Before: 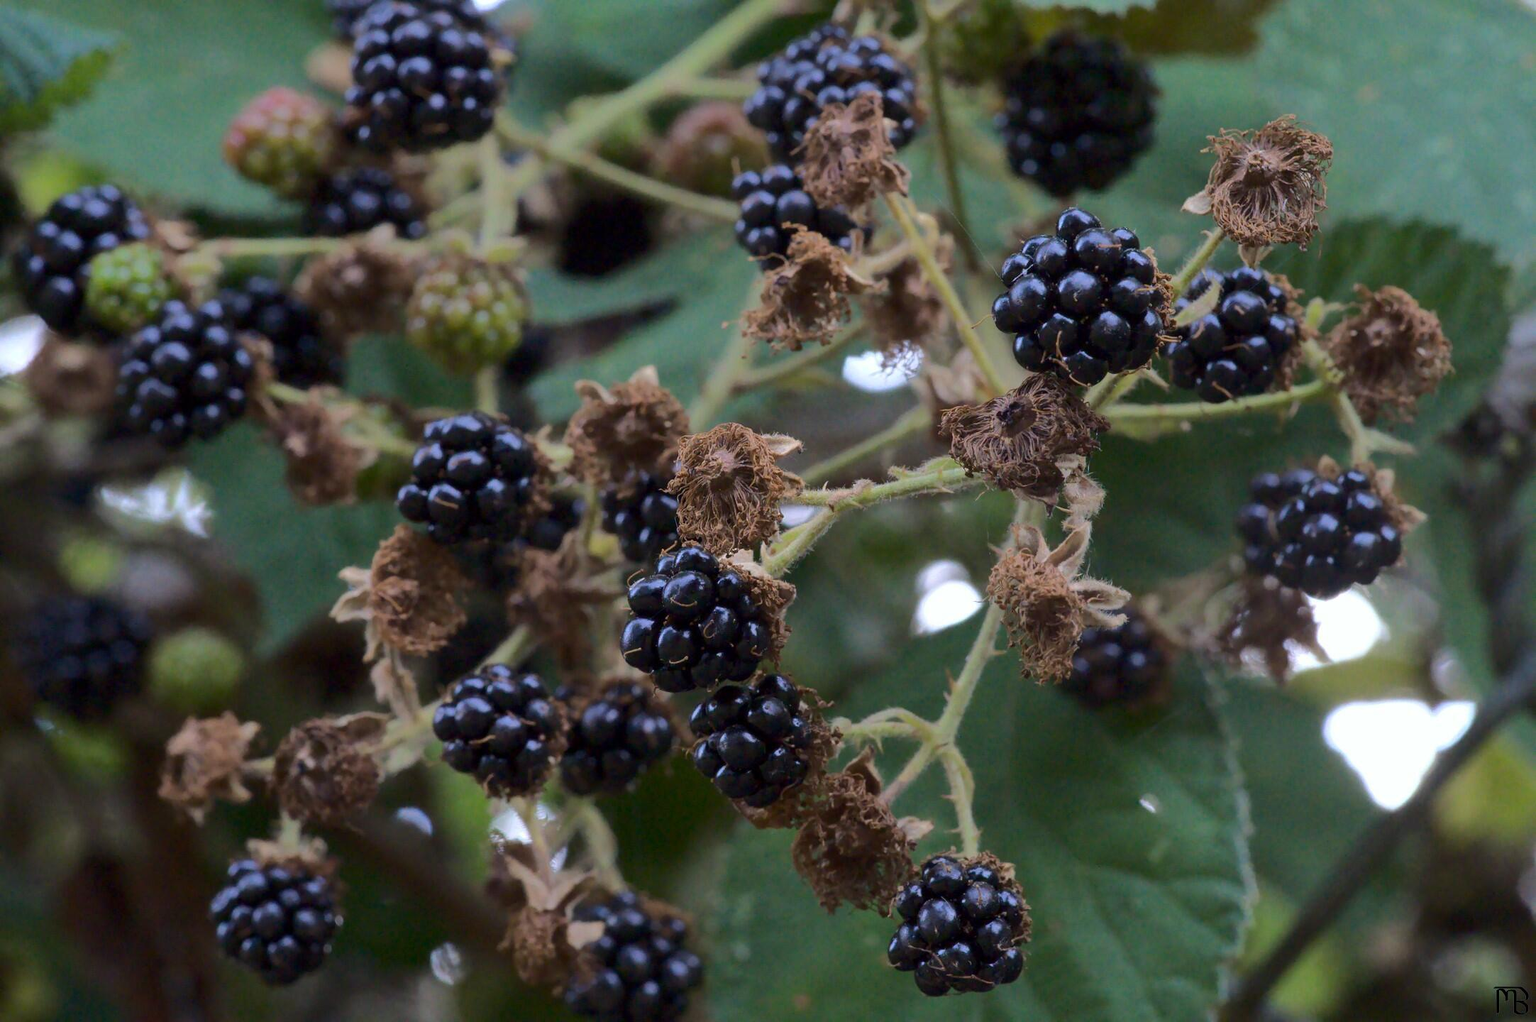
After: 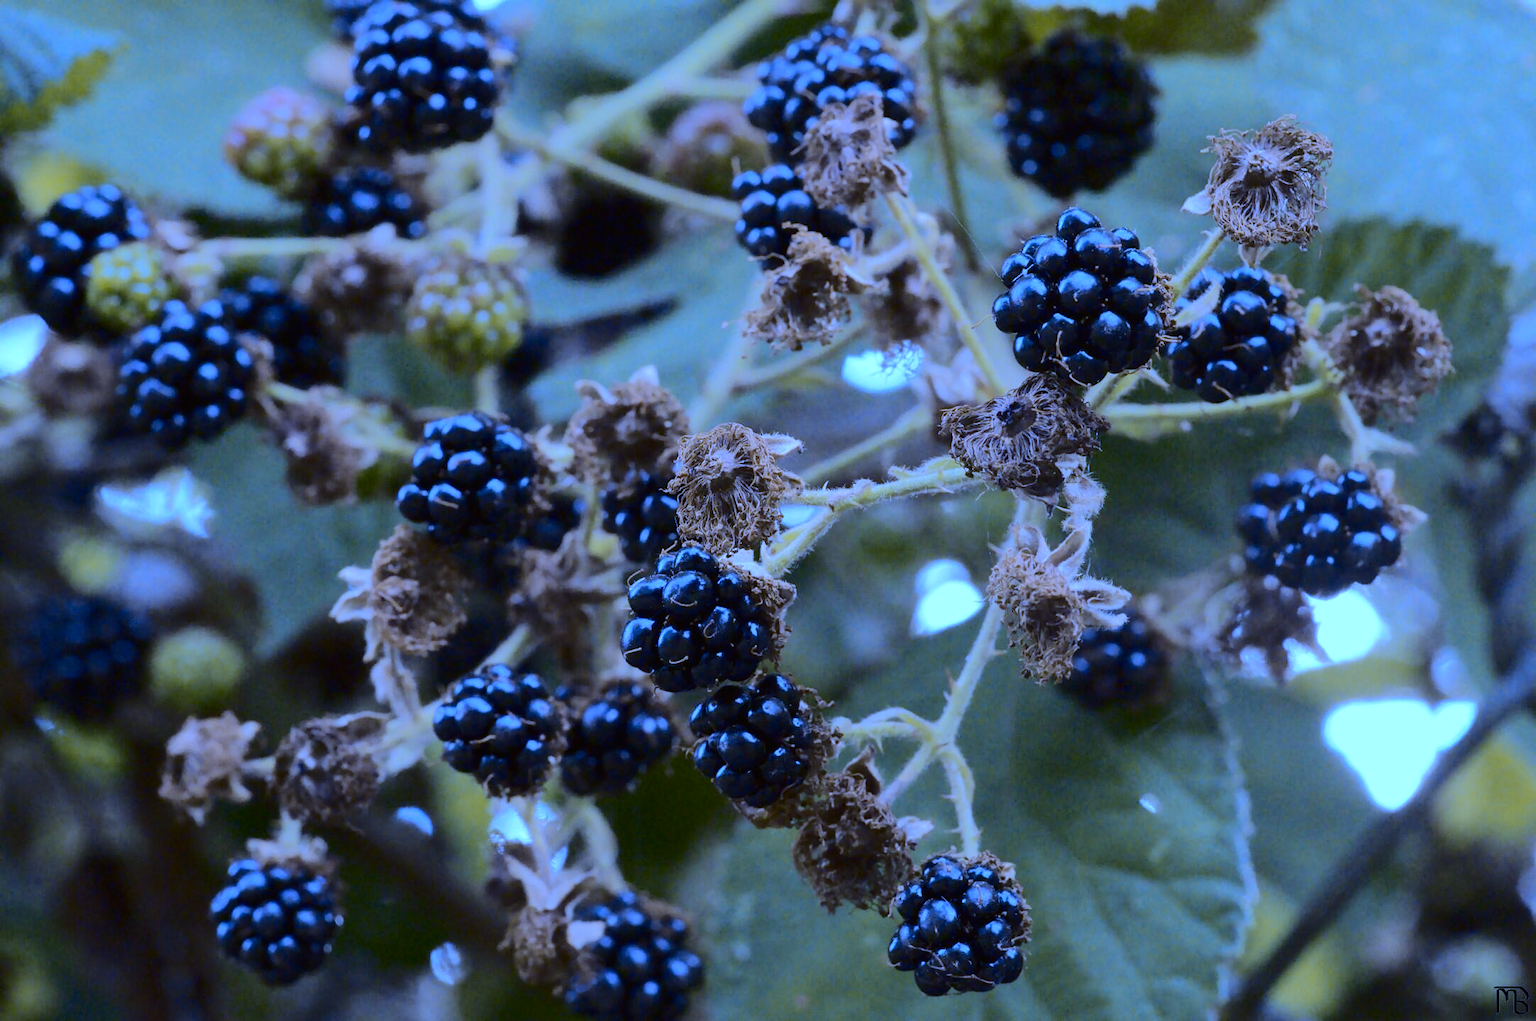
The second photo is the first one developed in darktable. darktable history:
white balance: red 0.766, blue 1.537
color correction: saturation 0.8
color contrast: green-magenta contrast 0.85, blue-yellow contrast 1.25, unbound 0
tone curve: curves: ch0 [(0, 0.01) (0.052, 0.045) (0.136, 0.133) (0.275, 0.35) (0.43, 0.54) (0.676, 0.751) (0.89, 0.919) (1, 1)]; ch1 [(0, 0) (0.094, 0.081) (0.285, 0.299) (0.385, 0.403) (0.447, 0.429) (0.495, 0.496) (0.544, 0.552) (0.589, 0.612) (0.722, 0.728) (1, 1)]; ch2 [(0, 0) (0.257, 0.217) (0.43, 0.421) (0.498, 0.507) (0.531, 0.544) (0.56, 0.579) (0.625, 0.642) (1, 1)], color space Lab, independent channels, preserve colors none
